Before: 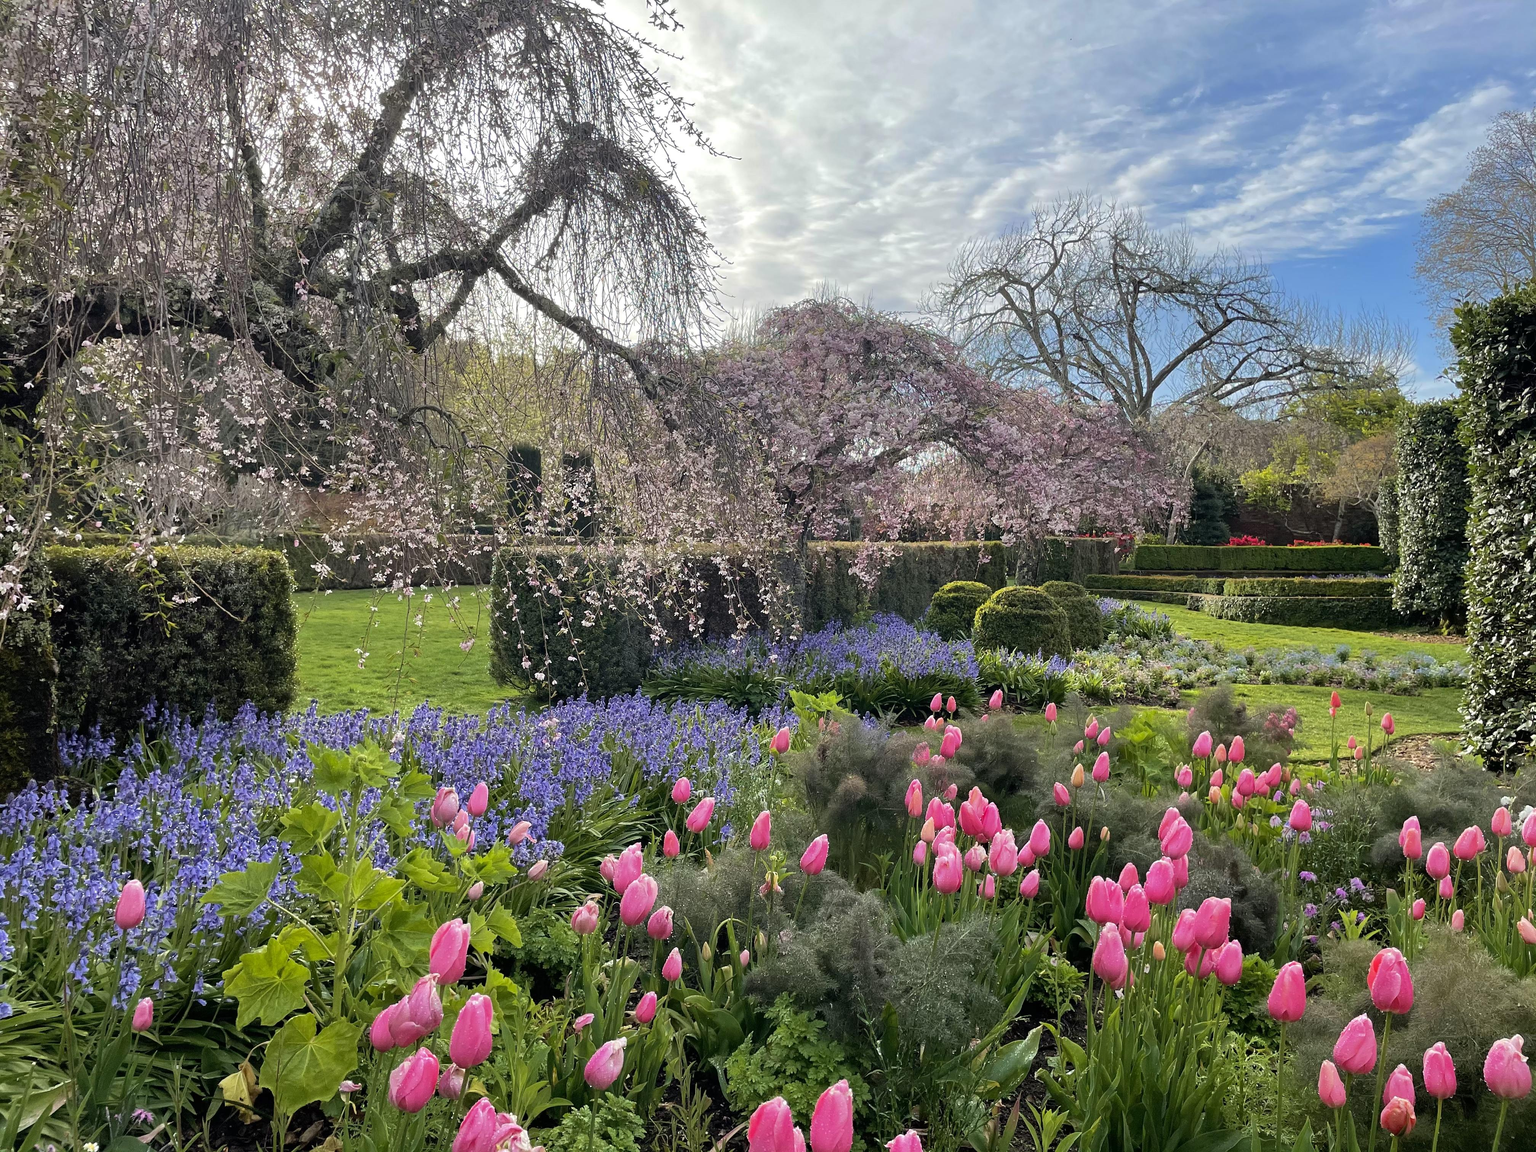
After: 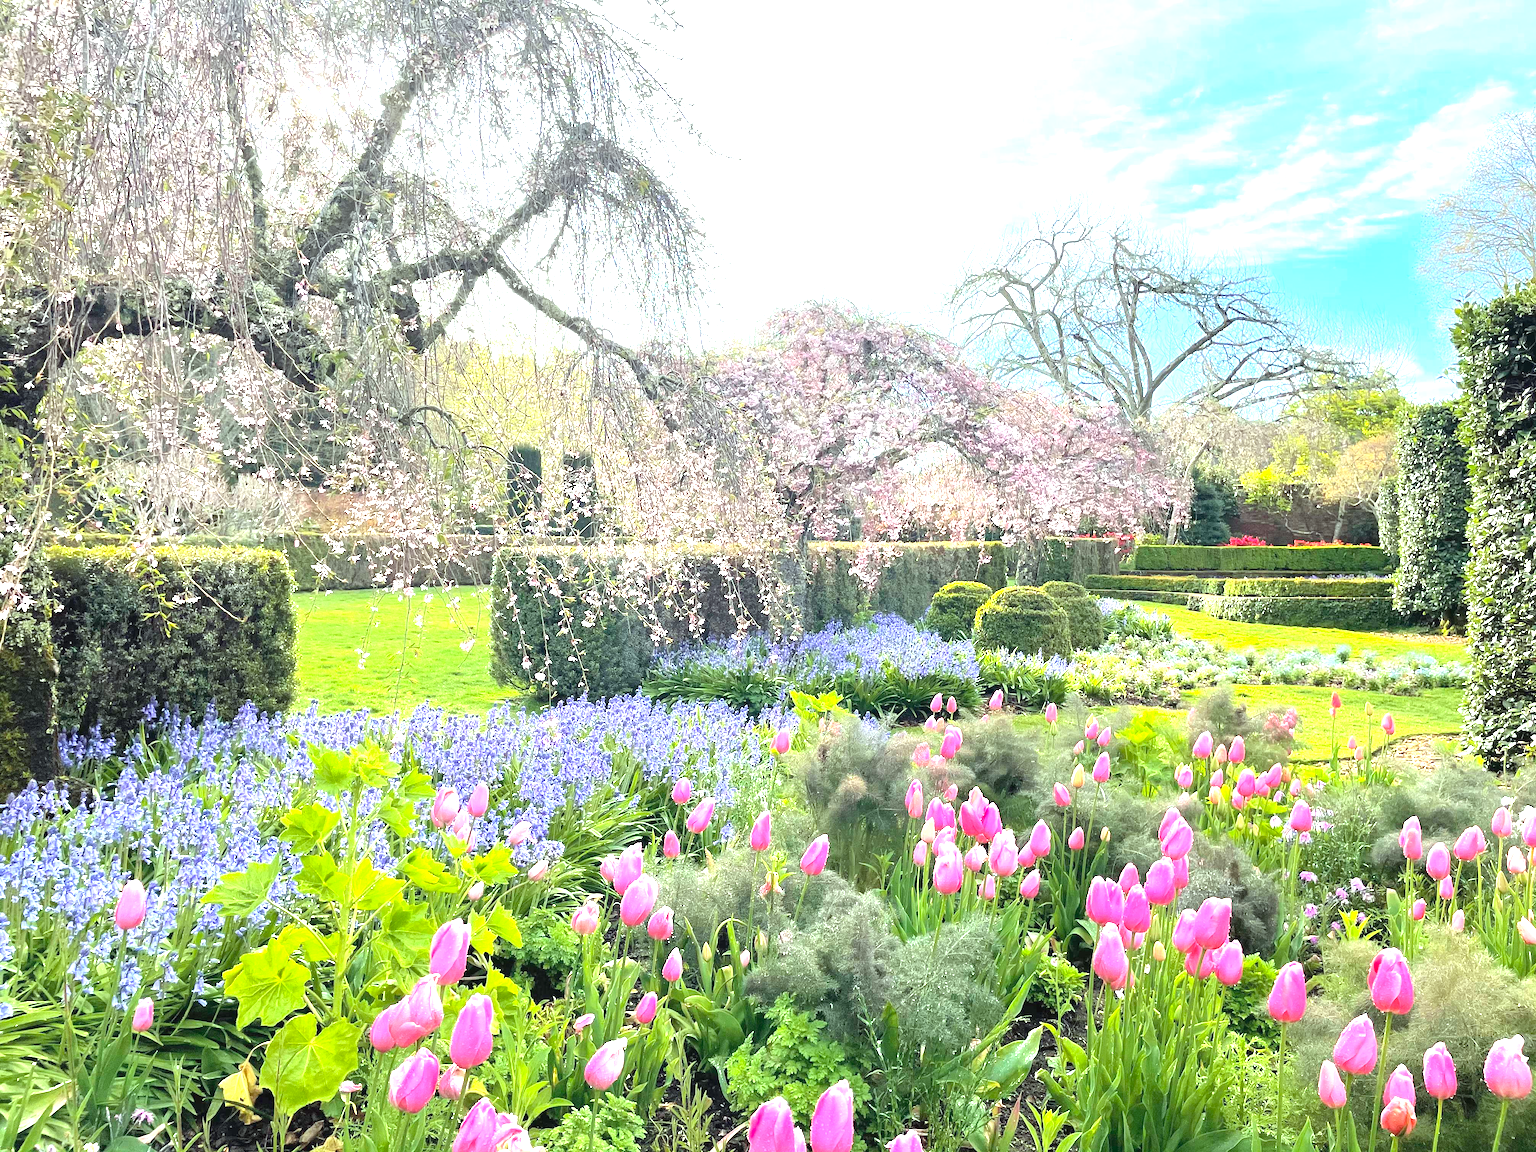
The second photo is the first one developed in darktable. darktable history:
contrast brightness saturation: brightness 0.121
color correction: highlights a* -6.46, highlights b* 0.758
exposure: black level correction 0, exposure 1.902 EV, compensate highlight preservation false
levels: levels [0, 0.498, 1]
